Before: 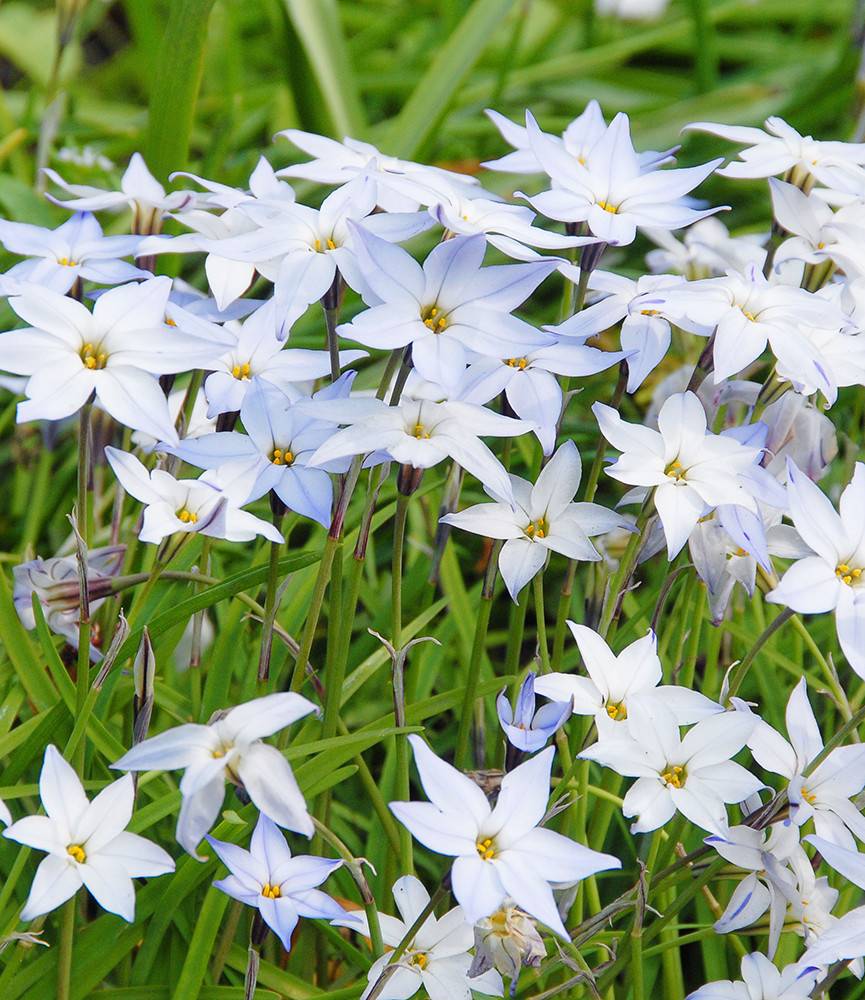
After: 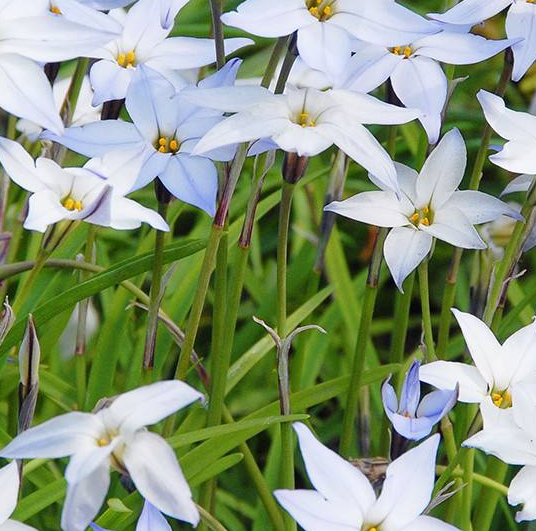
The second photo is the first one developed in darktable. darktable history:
color balance: input saturation 99%
crop: left 13.312%, top 31.28%, right 24.627%, bottom 15.582%
